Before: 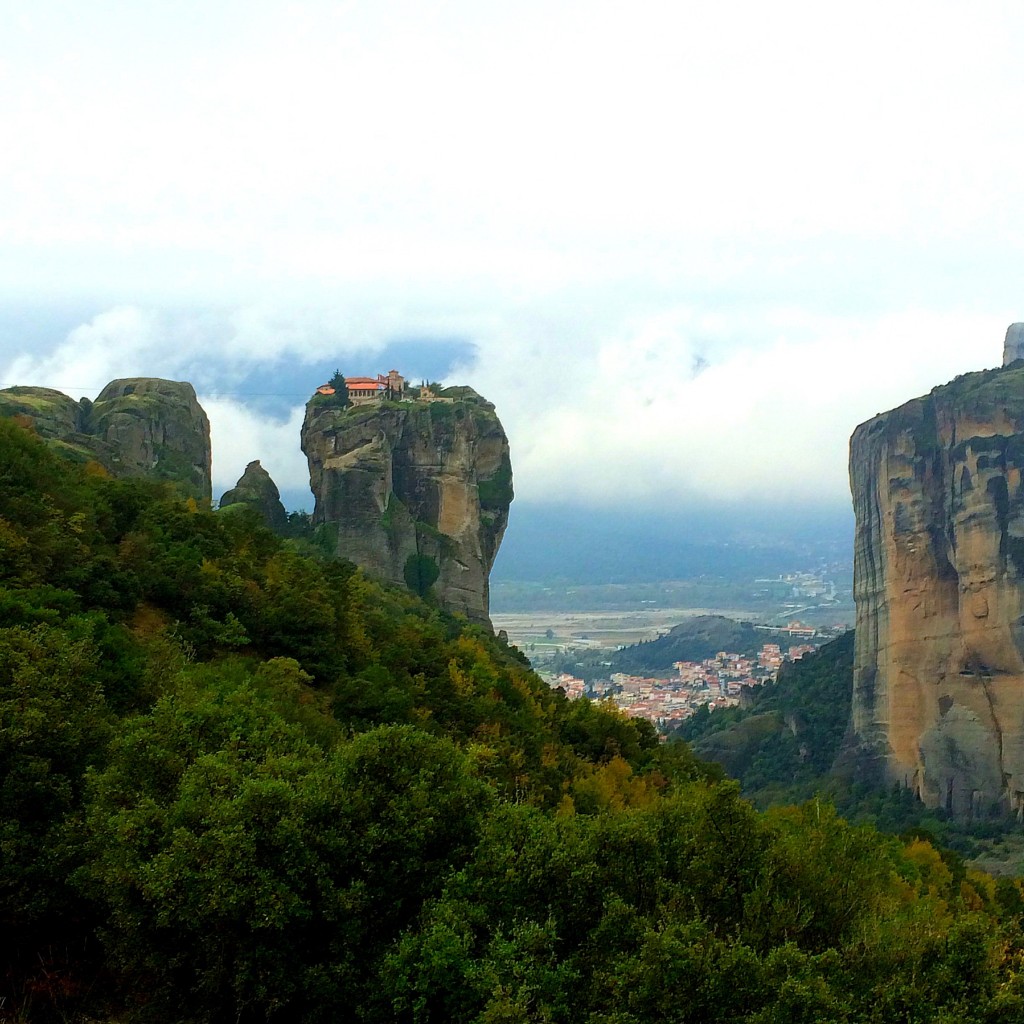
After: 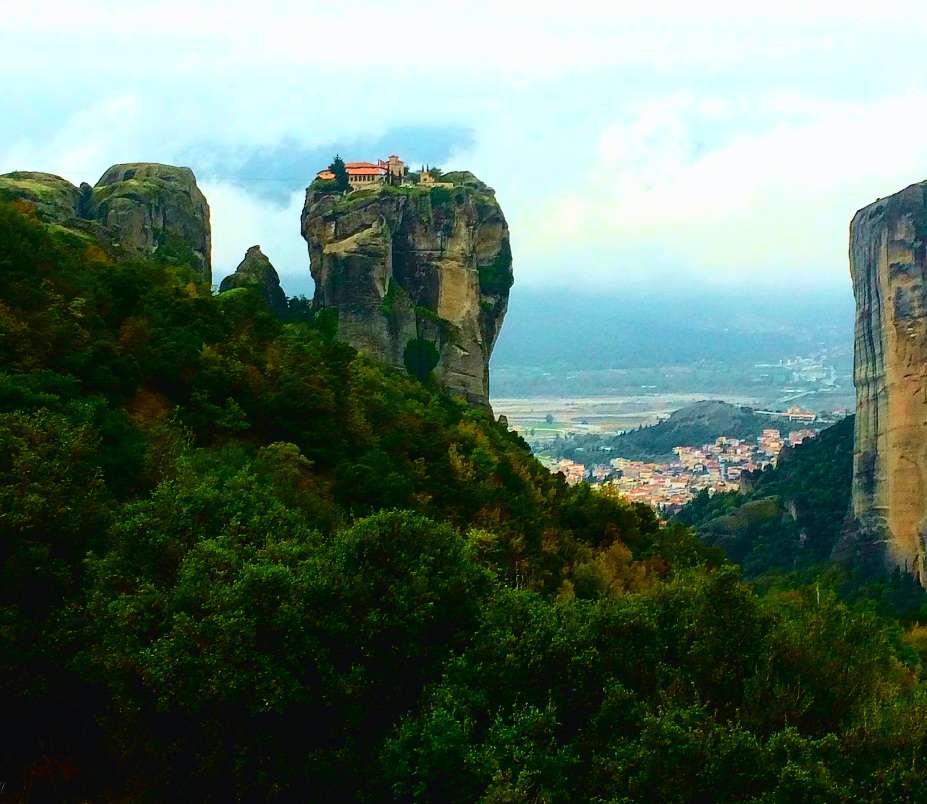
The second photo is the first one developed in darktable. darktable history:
crop: top 21.08%, right 9.454%, bottom 0.351%
tone curve: curves: ch0 [(0, 0.023) (0.132, 0.075) (0.251, 0.186) (0.441, 0.476) (0.662, 0.757) (0.849, 0.927) (1, 0.99)]; ch1 [(0, 0) (0.447, 0.411) (0.483, 0.469) (0.498, 0.496) (0.518, 0.514) (0.561, 0.59) (0.606, 0.659) (0.657, 0.725) (0.869, 0.916) (1, 1)]; ch2 [(0, 0) (0.307, 0.315) (0.425, 0.438) (0.483, 0.477) (0.503, 0.503) (0.526, 0.553) (0.552, 0.601) (0.615, 0.669) (0.703, 0.797) (0.985, 0.966)], color space Lab, independent channels, preserve colors none
